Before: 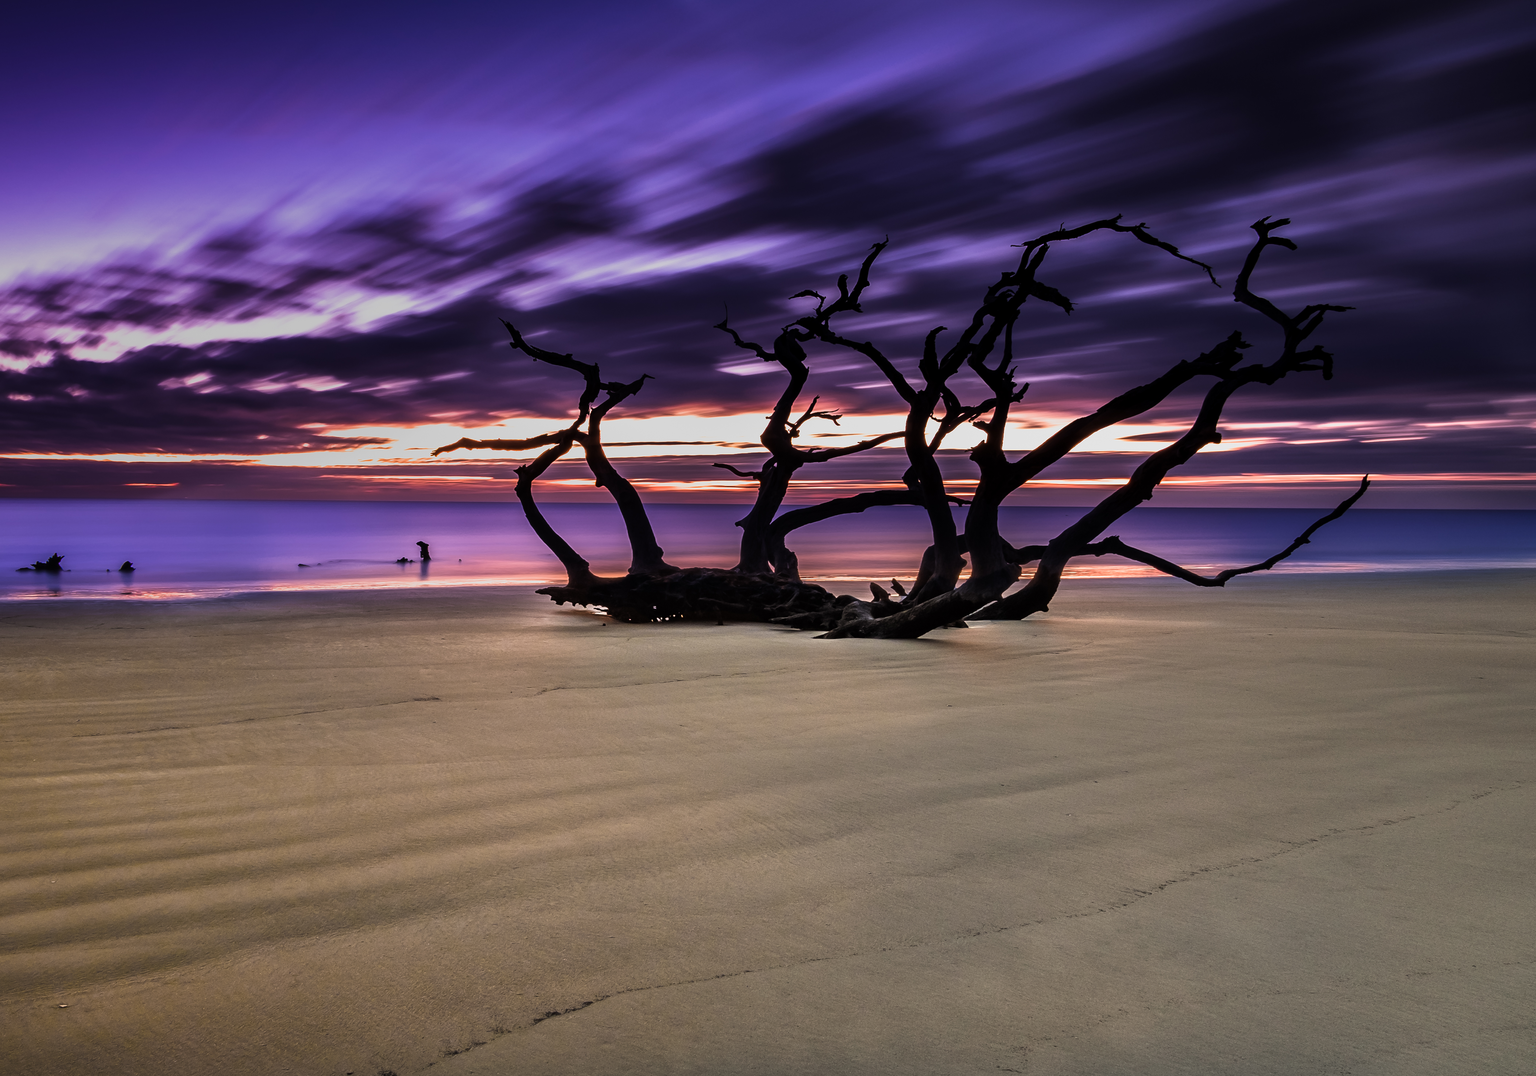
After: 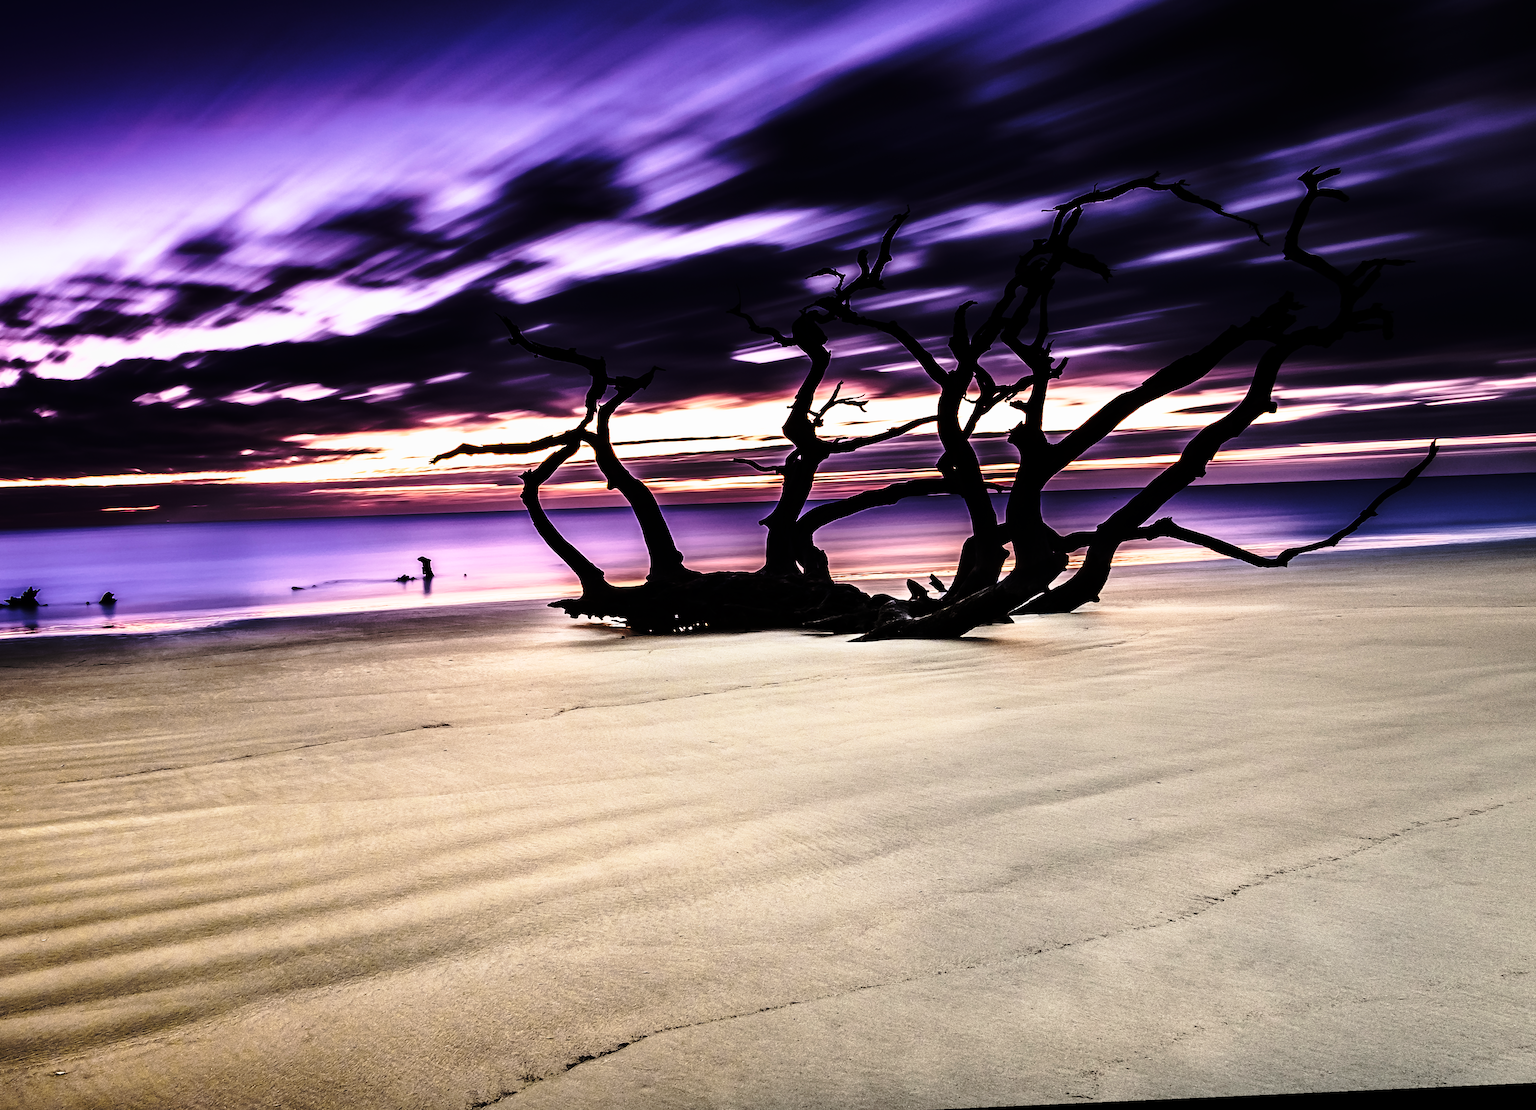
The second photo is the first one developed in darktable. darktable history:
contrast brightness saturation: saturation -0.05
crop: left 3.305%, top 6.436%, right 6.389%, bottom 3.258%
base curve: curves: ch0 [(0, 0) (0.028, 0.03) (0.121, 0.232) (0.46, 0.748) (0.859, 0.968) (1, 1)], preserve colors none
exposure: exposure -0.492 EV, compensate highlight preservation false
rotate and perspective: rotation -2.56°, automatic cropping off
rgb curve: curves: ch0 [(0, 0) (0.21, 0.15) (0.24, 0.21) (0.5, 0.75) (0.75, 0.96) (0.89, 0.99) (1, 1)]; ch1 [(0, 0.02) (0.21, 0.13) (0.25, 0.2) (0.5, 0.67) (0.75, 0.9) (0.89, 0.97) (1, 1)]; ch2 [(0, 0.02) (0.21, 0.13) (0.25, 0.2) (0.5, 0.67) (0.75, 0.9) (0.89, 0.97) (1, 1)], compensate middle gray true
